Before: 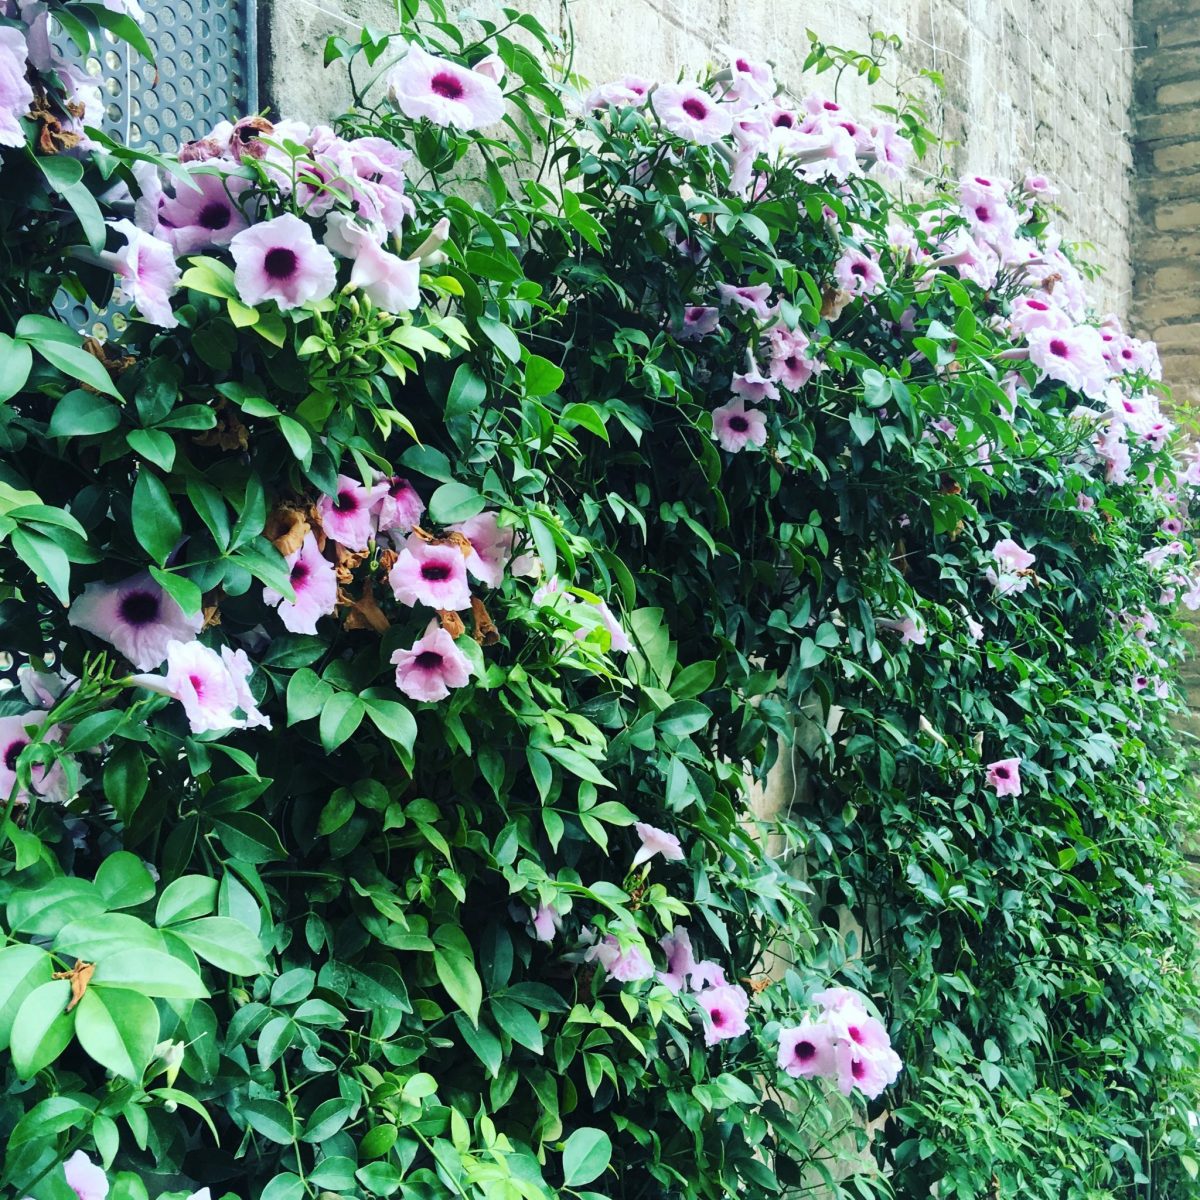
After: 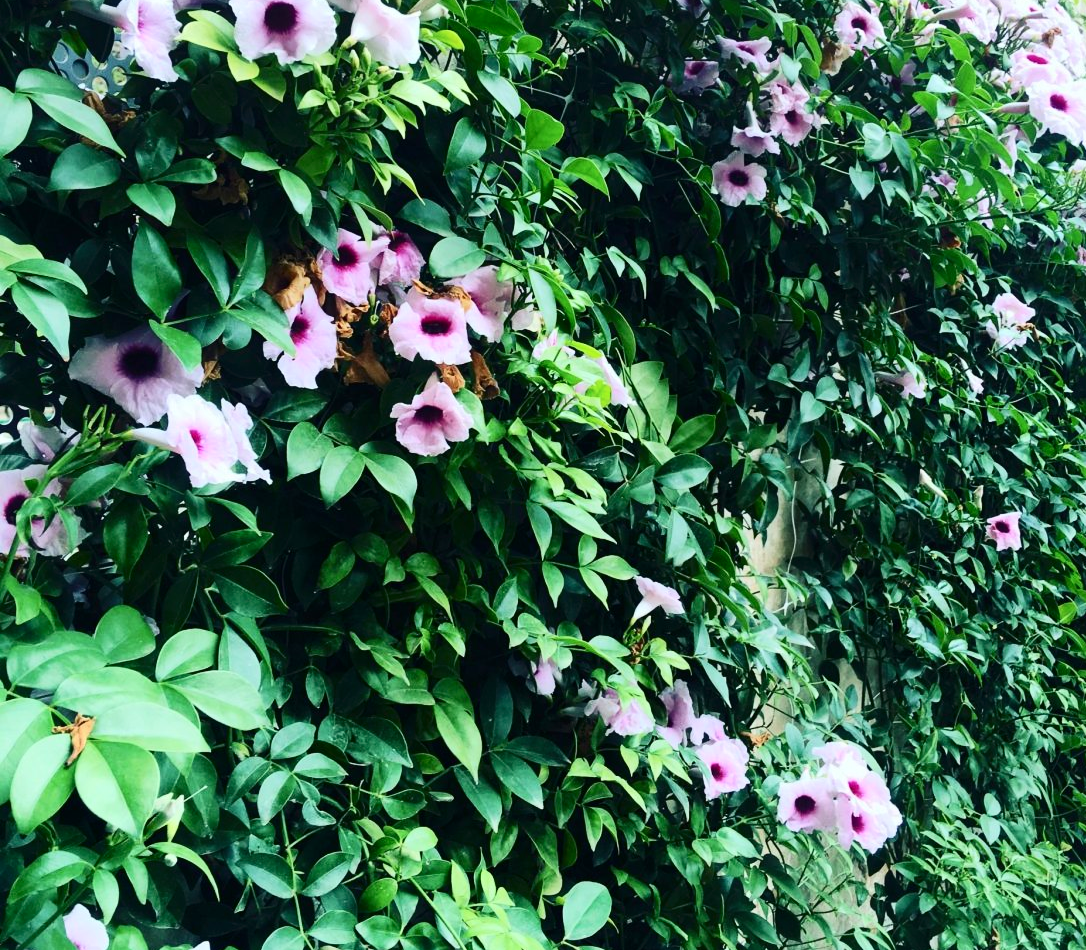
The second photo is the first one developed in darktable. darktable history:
tone curve: curves: ch0 [(0, 0) (0.055, 0.031) (0.282, 0.215) (0.729, 0.785) (1, 1)], color space Lab, independent channels, preserve colors none
crop: top 20.516%, right 9.462%, bottom 0.306%
